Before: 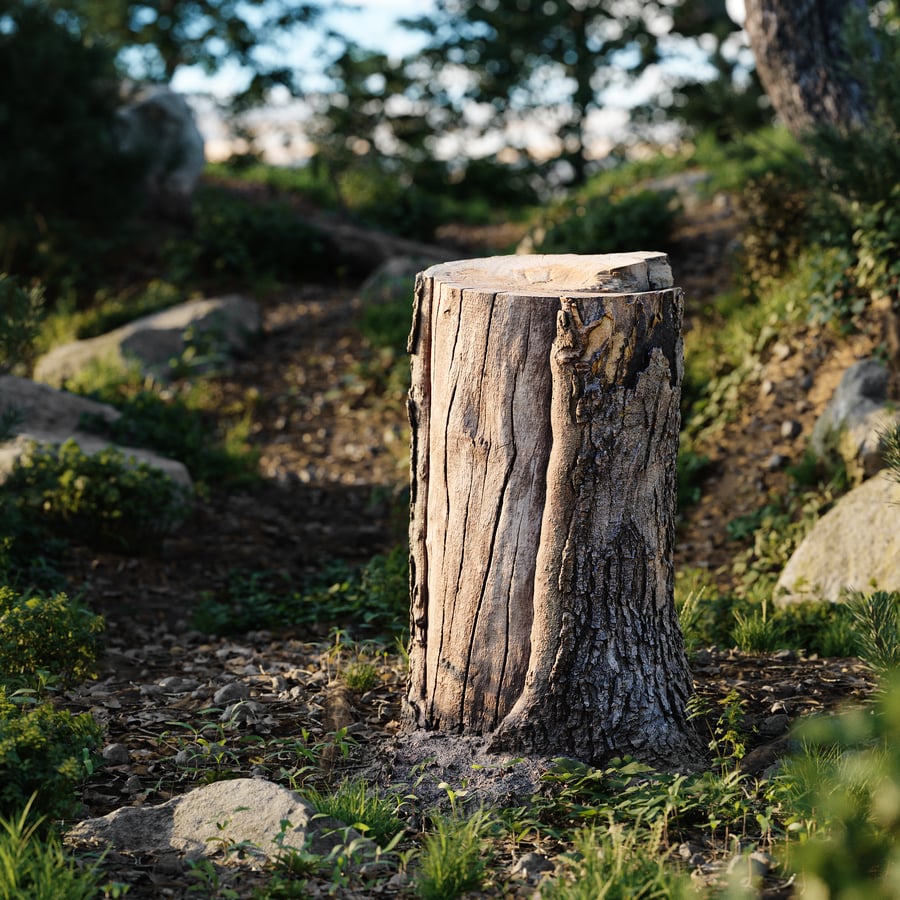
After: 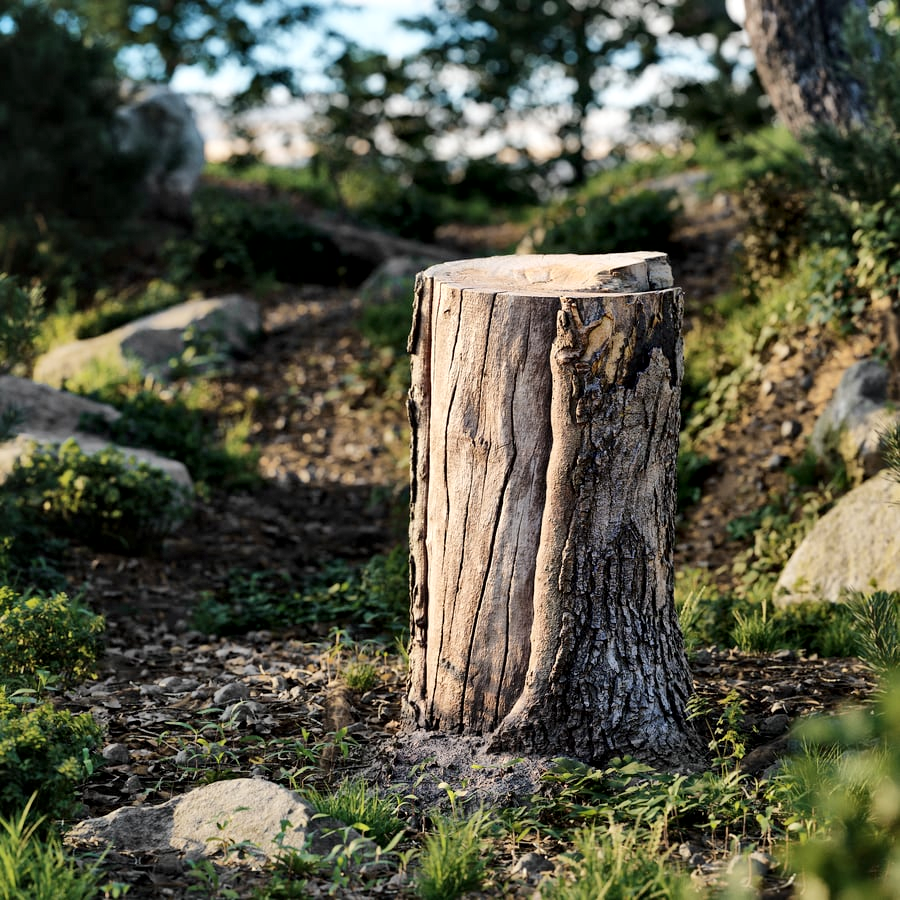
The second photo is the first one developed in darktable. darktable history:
local contrast: mode bilateral grid, contrast 20, coarseness 50, detail 148%, midtone range 0.2
shadows and highlights: highlights 70.7, soften with gaussian
